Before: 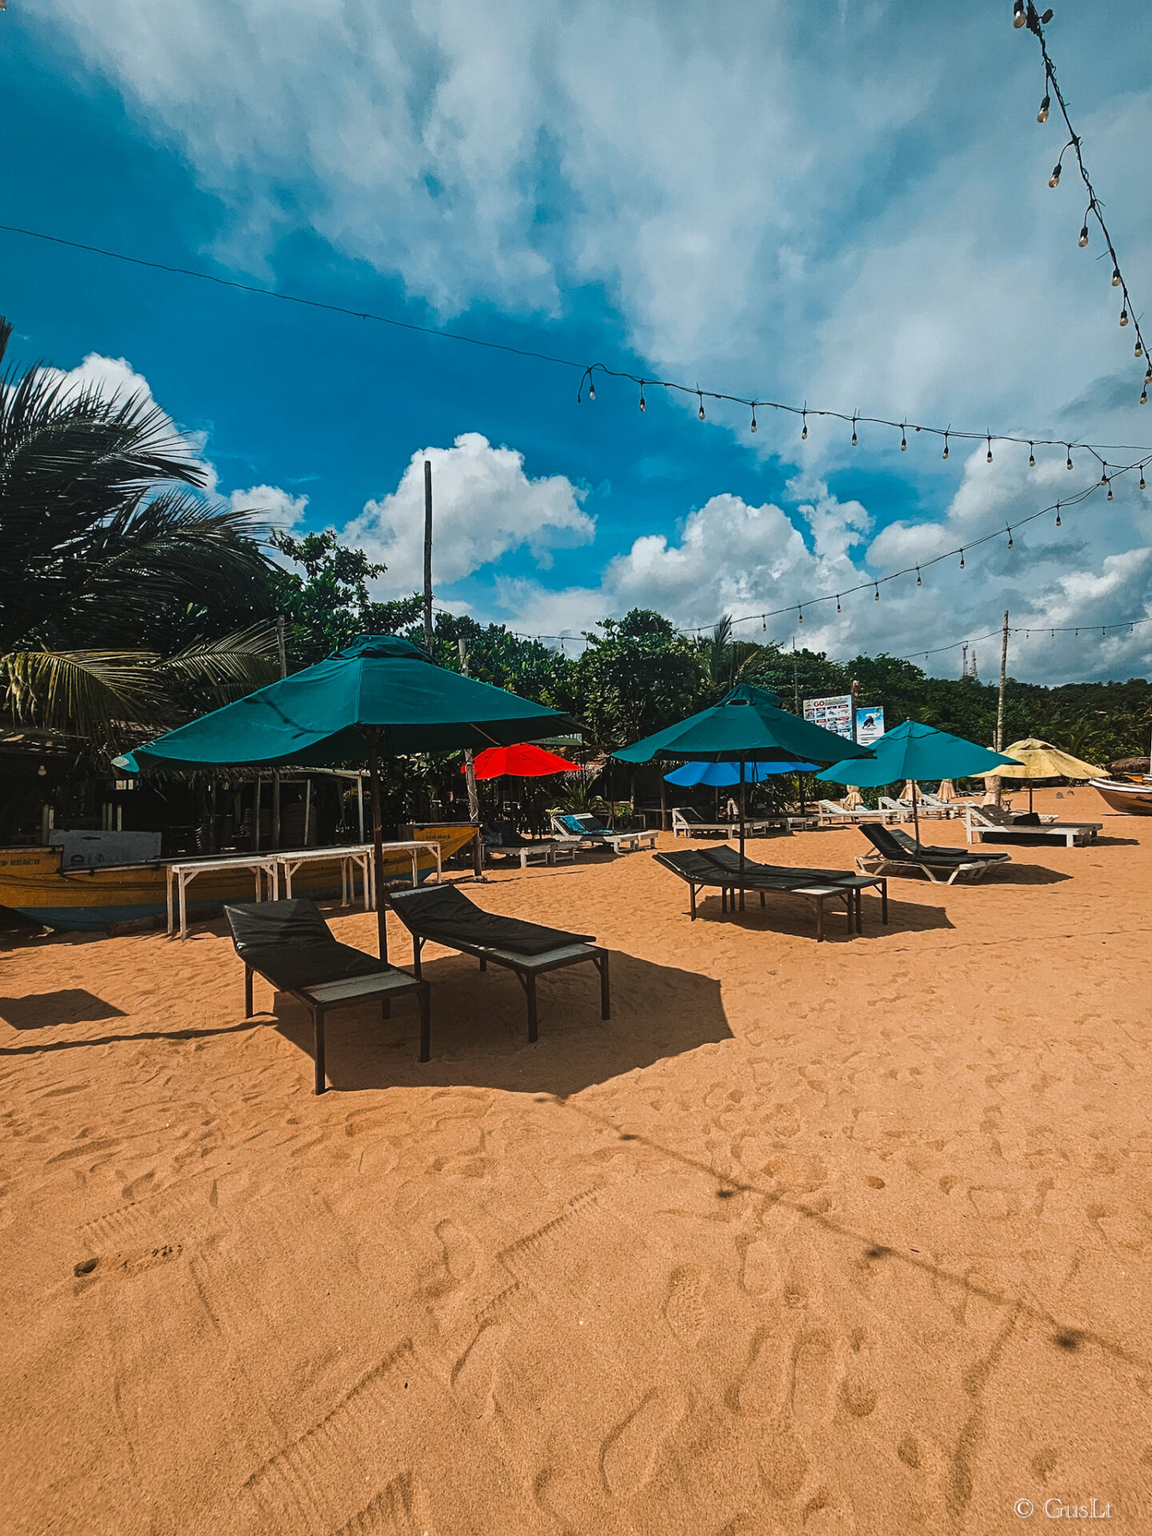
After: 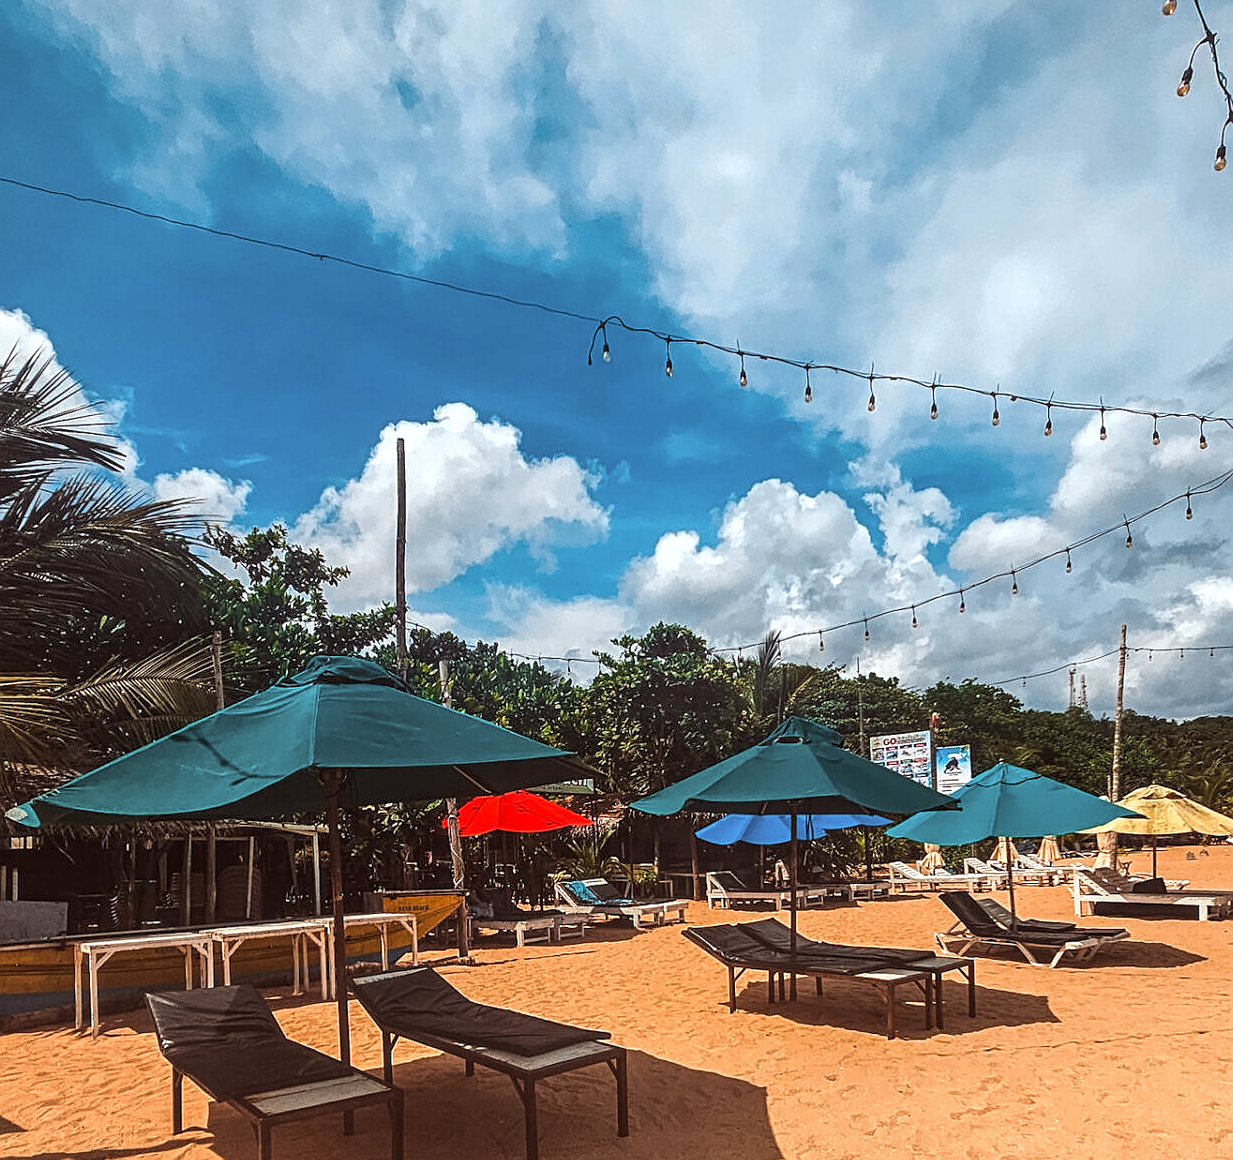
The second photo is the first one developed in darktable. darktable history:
exposure: black level correction 0.001, exposure 0.5 EV, compensate exposure bias true, compensate highlight preservation false
crop and rotate: left 9.345%, top 7.22%, right 4.982%, bottom 32.331%
rgb levels: mode RGB, independent channels, levels [[0, 0.474, 1], [0, 0.5, 1], [0, 0.5, 1]]
sharpen: radius 0.969, amount 0.604
local contrast: on, module defaults
